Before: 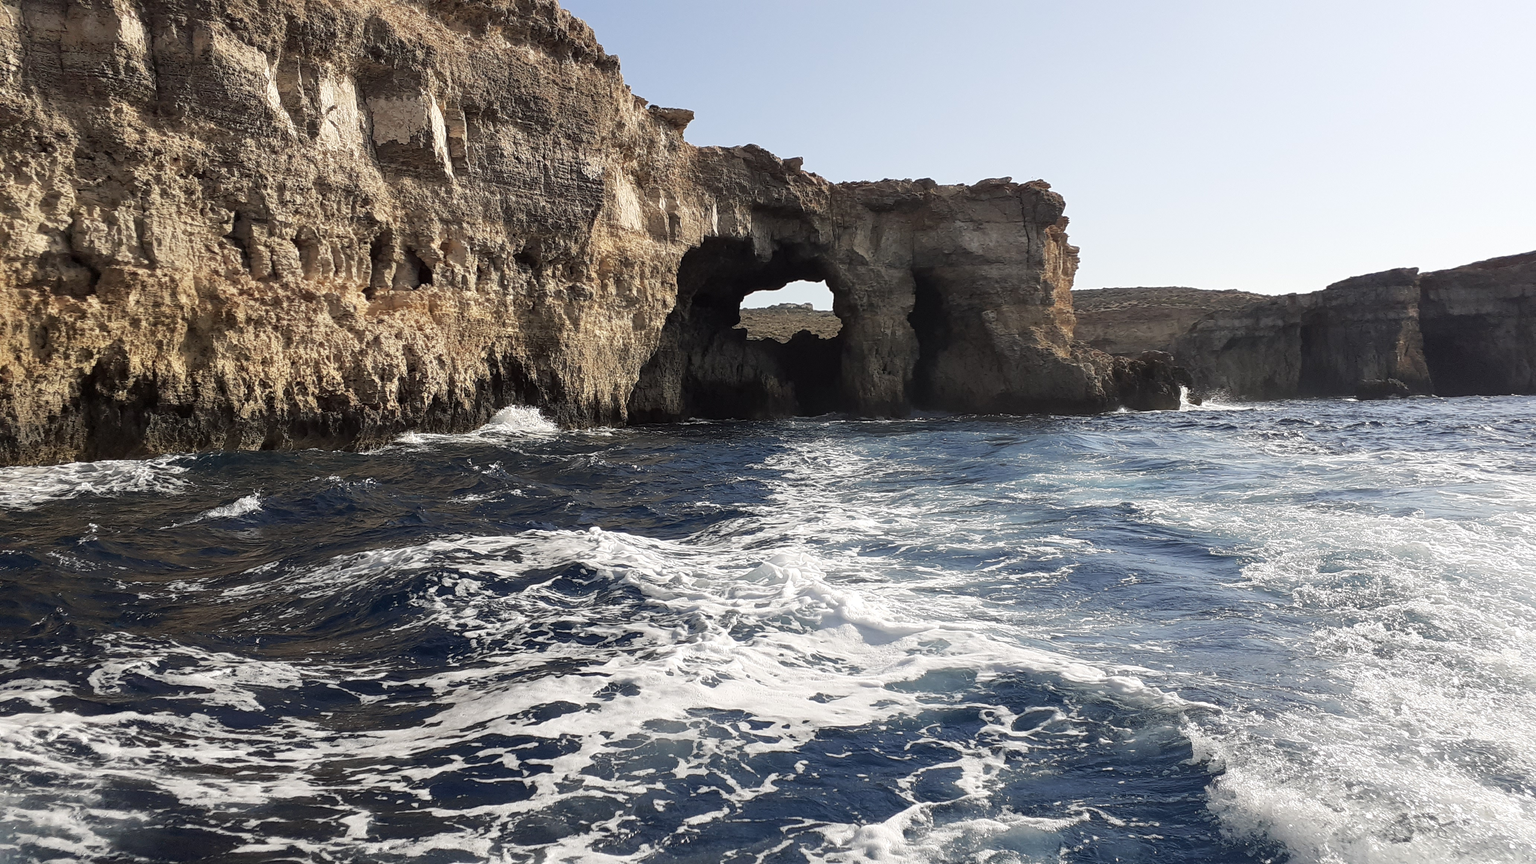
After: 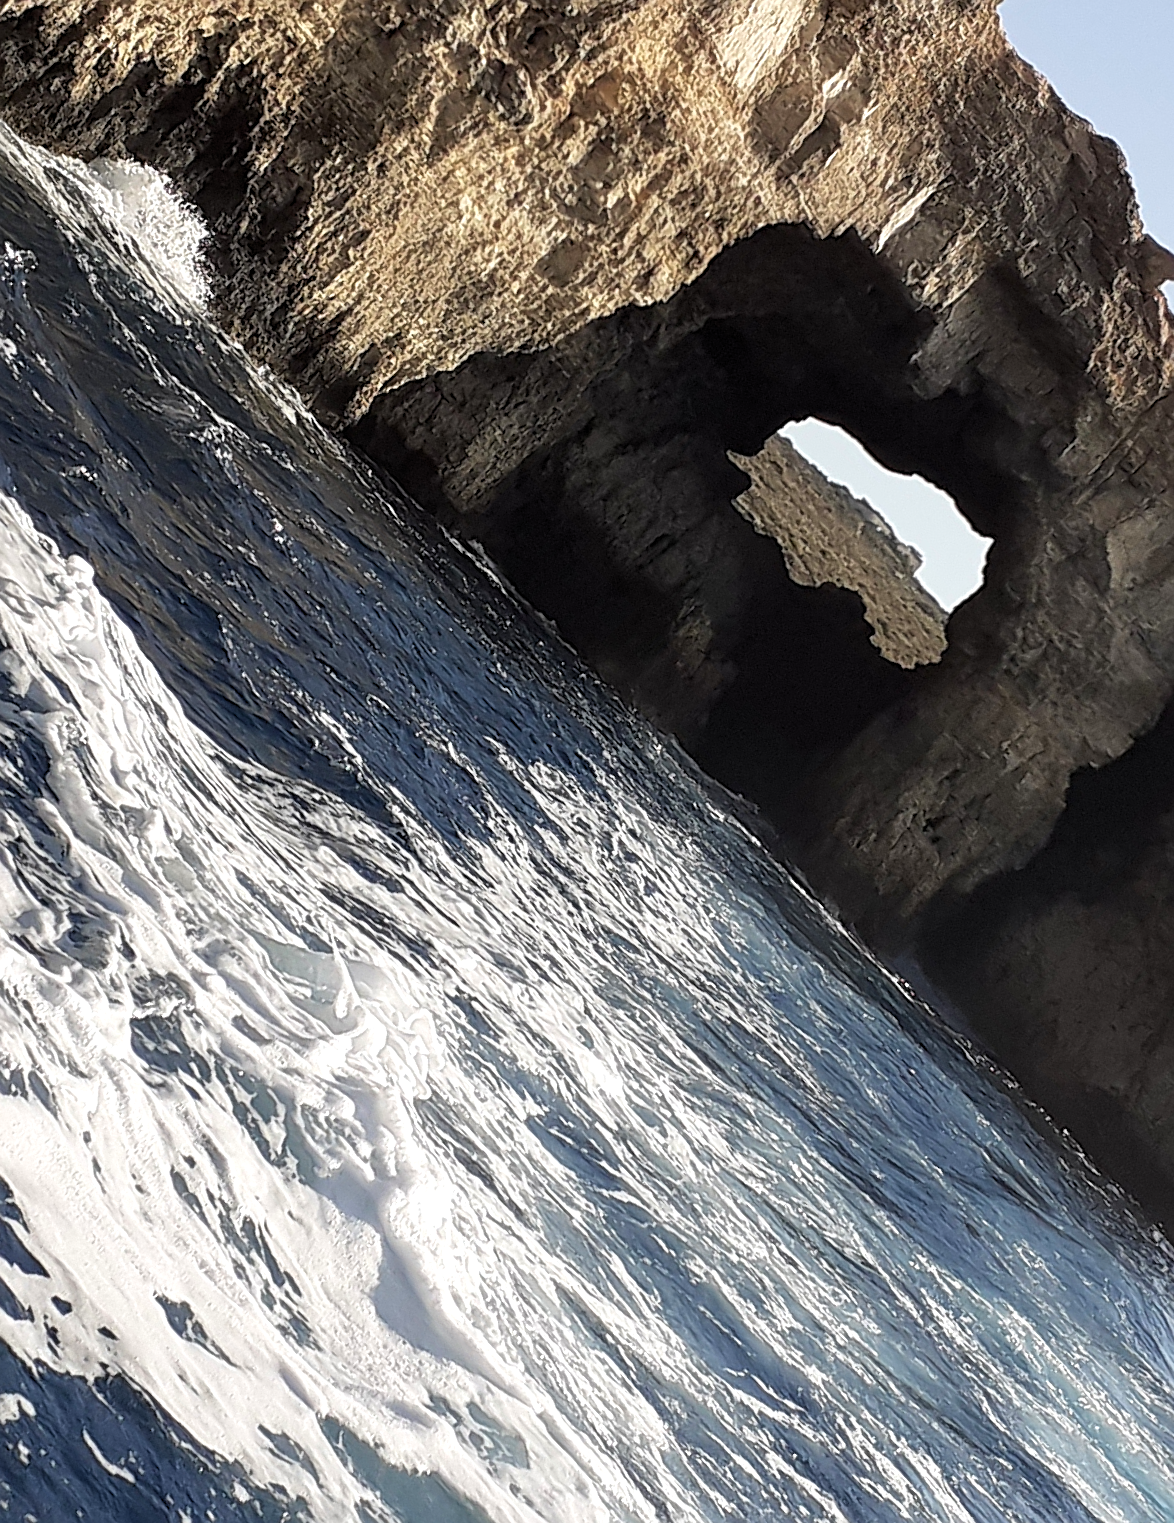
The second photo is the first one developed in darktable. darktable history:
sharpen: on, module defaults
crop and rotate: angle -45.68°, top 16.014%, right 0.987%, bottom 11.76%
velvia: strength 15.42%
levels: levels [0.016, 0.492, 0.969]
